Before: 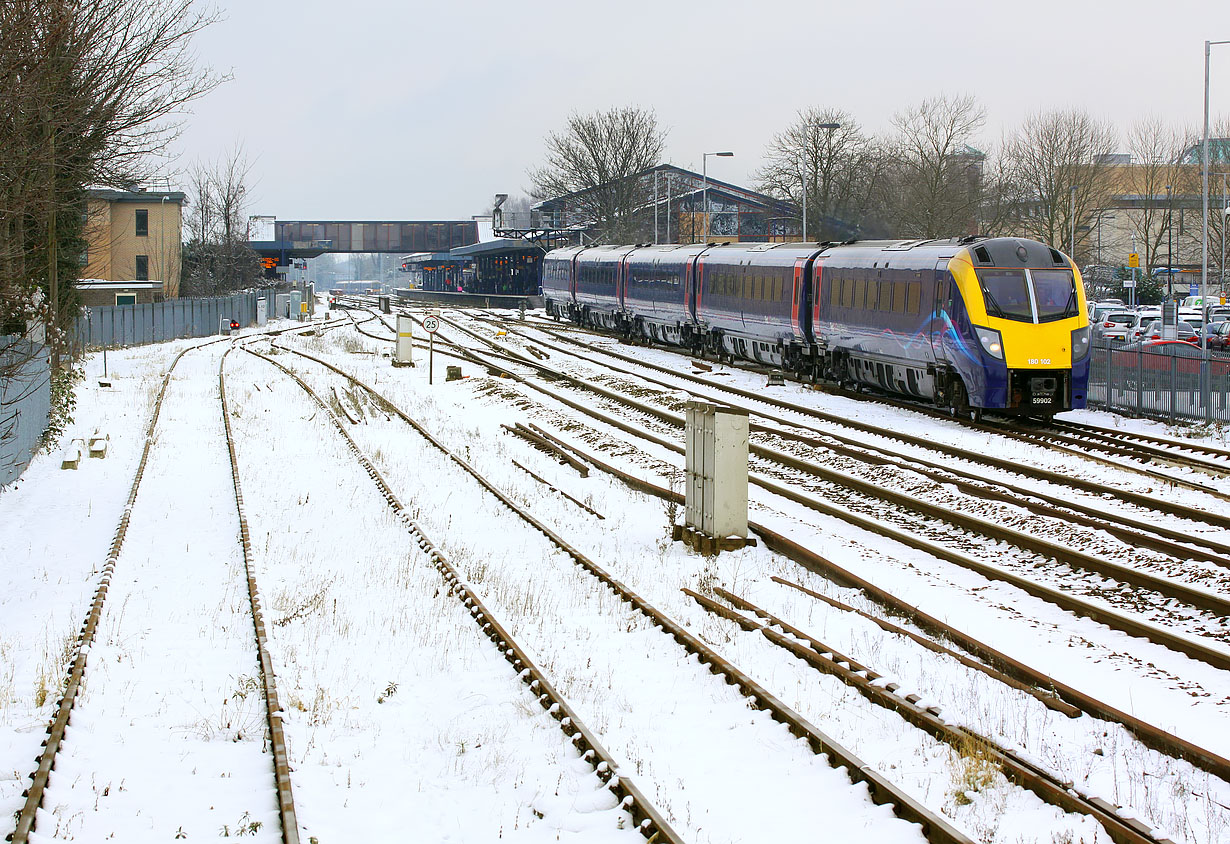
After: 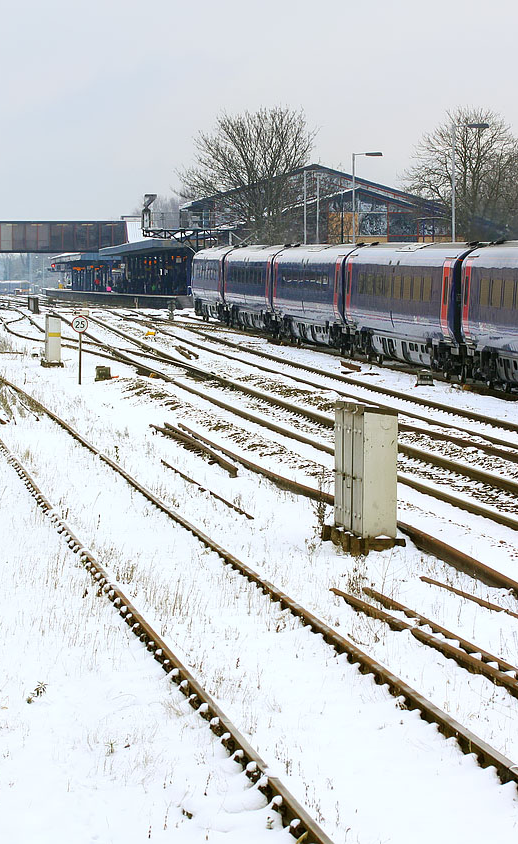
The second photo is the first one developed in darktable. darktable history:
crop: left 28.564%, right 29.244%
